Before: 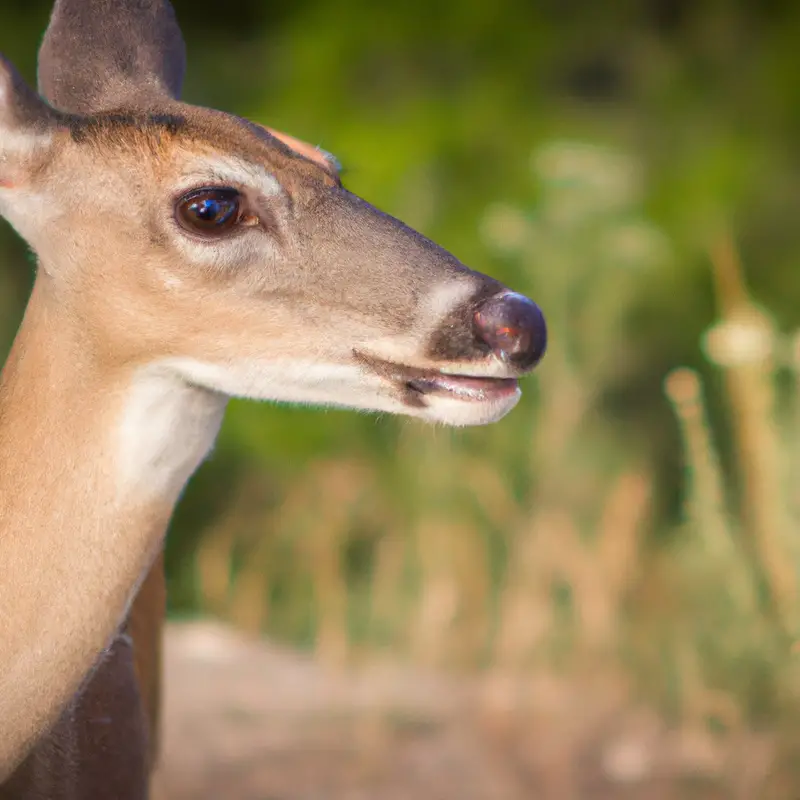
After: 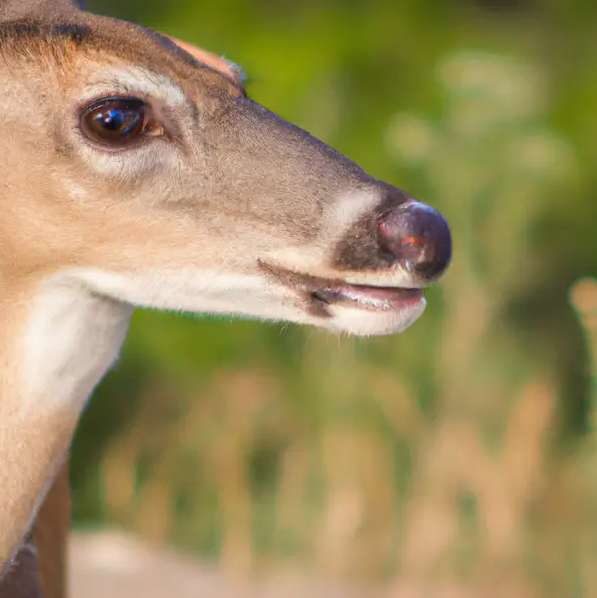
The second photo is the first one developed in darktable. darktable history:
crop and rotate: left 11.925%, top 11.348%, right 13.398%, bottom 13.887%
